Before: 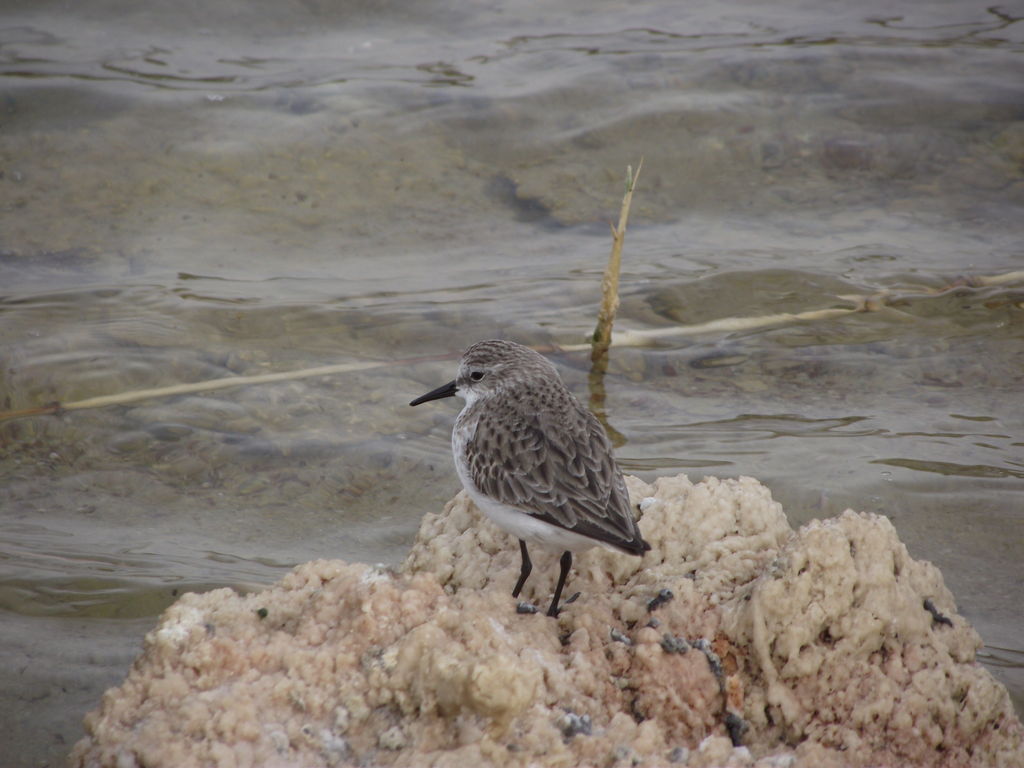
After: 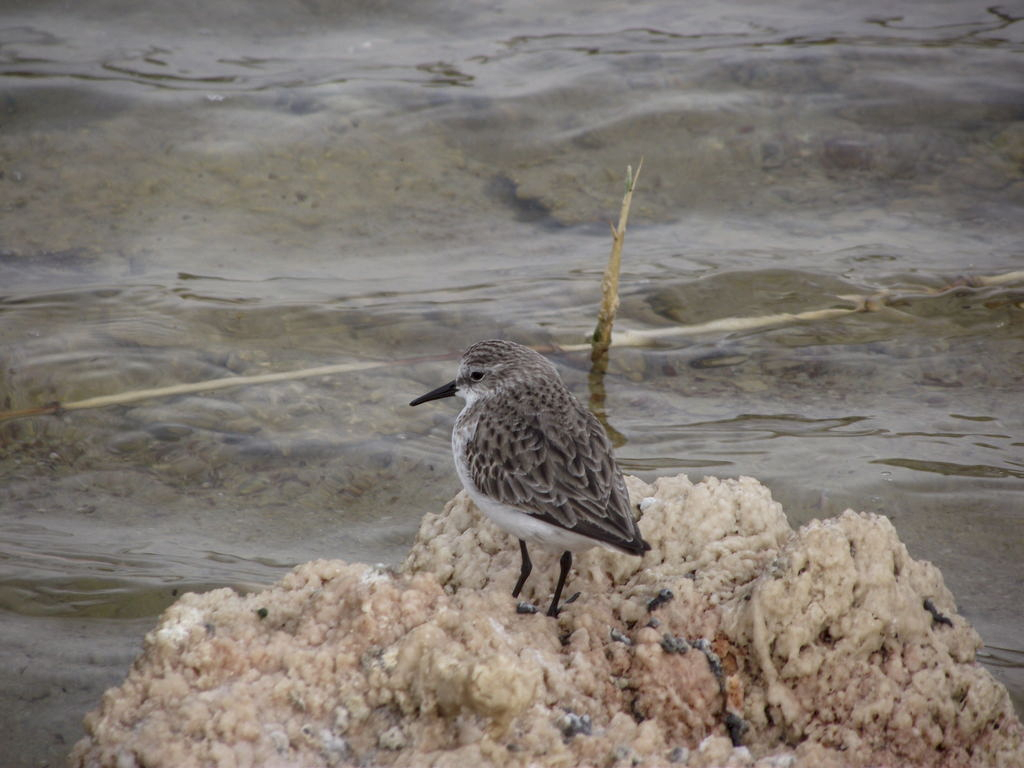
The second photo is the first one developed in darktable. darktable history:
local contrast: on, module defaults
shadows and highlights: shadows 29.76, highlights -30.49, low approximation 0.01, soften with gaussian
